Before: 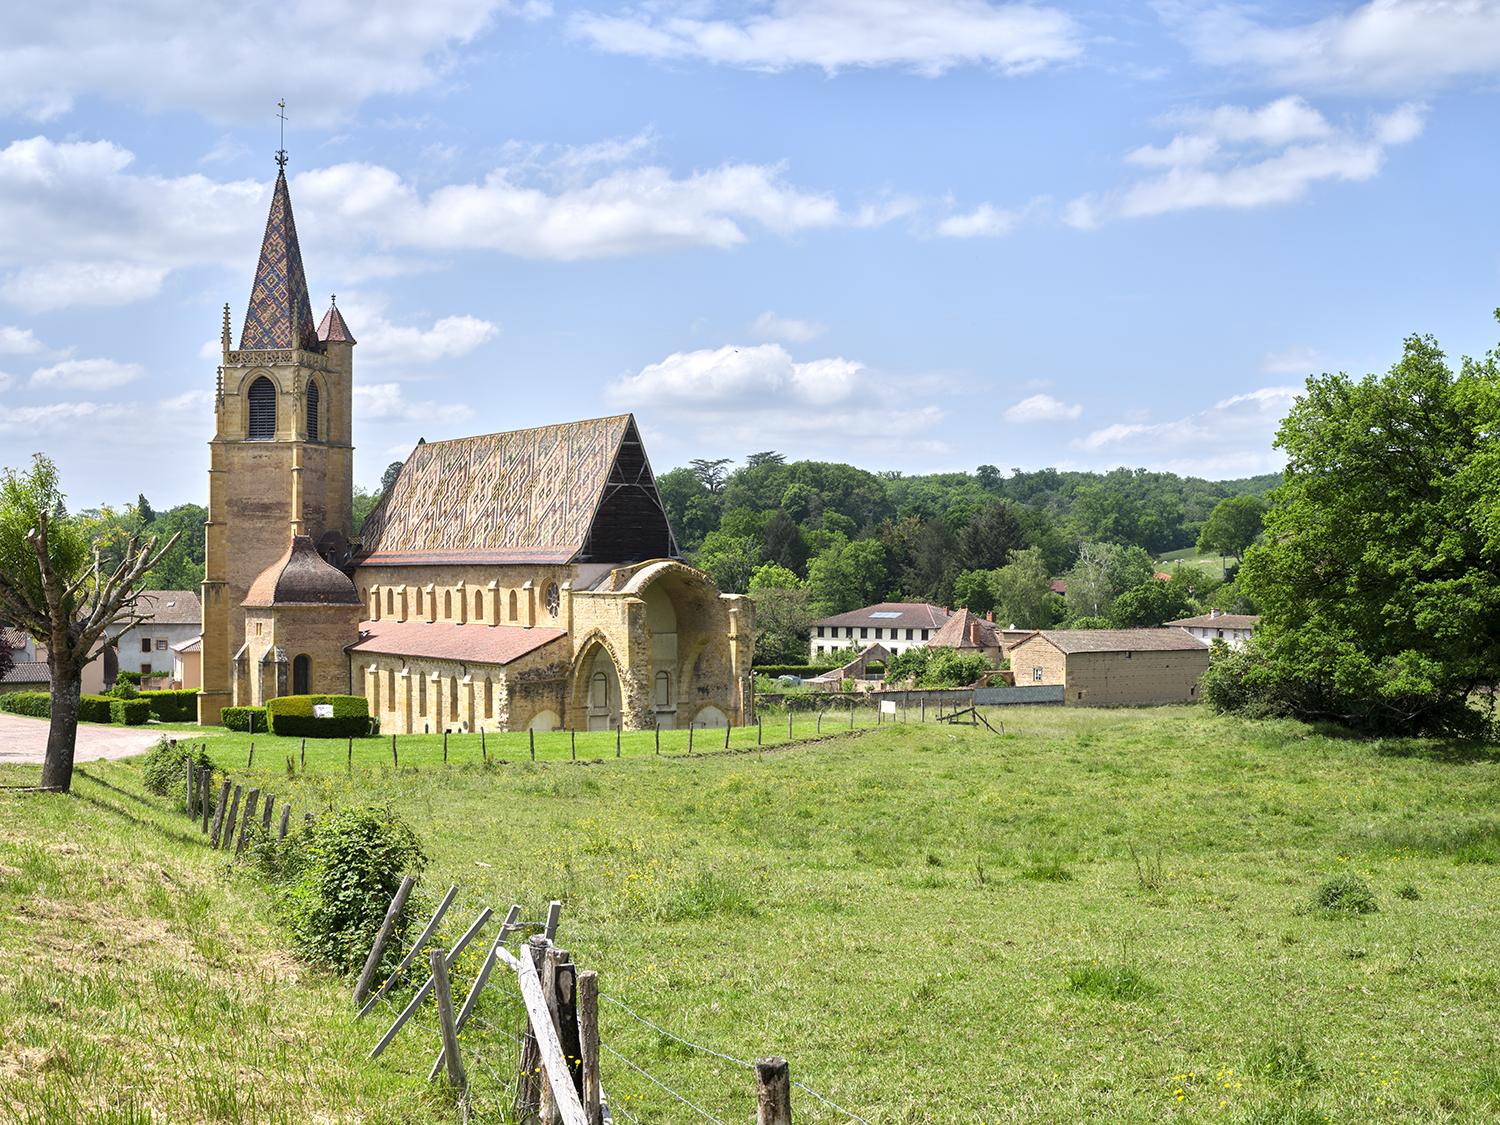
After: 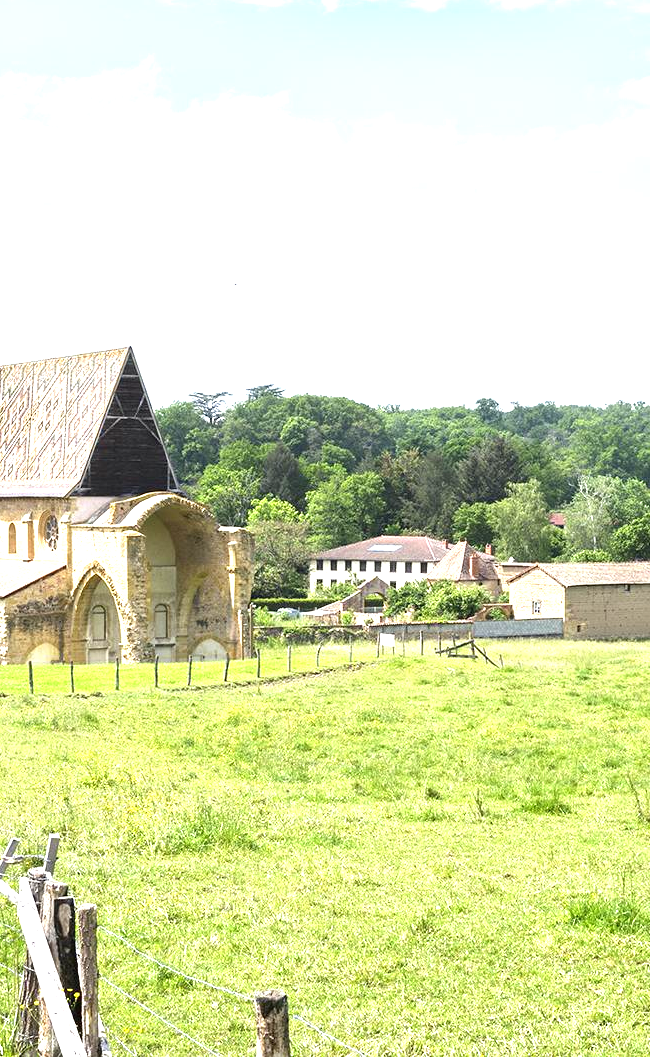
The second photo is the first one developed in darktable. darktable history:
crop: left 33.452%, top 6.025%, right 23.155%
exposure: black level correction 0, exposure 1.2 EV, compensate exposure bias true, compensate highlight preservation false
